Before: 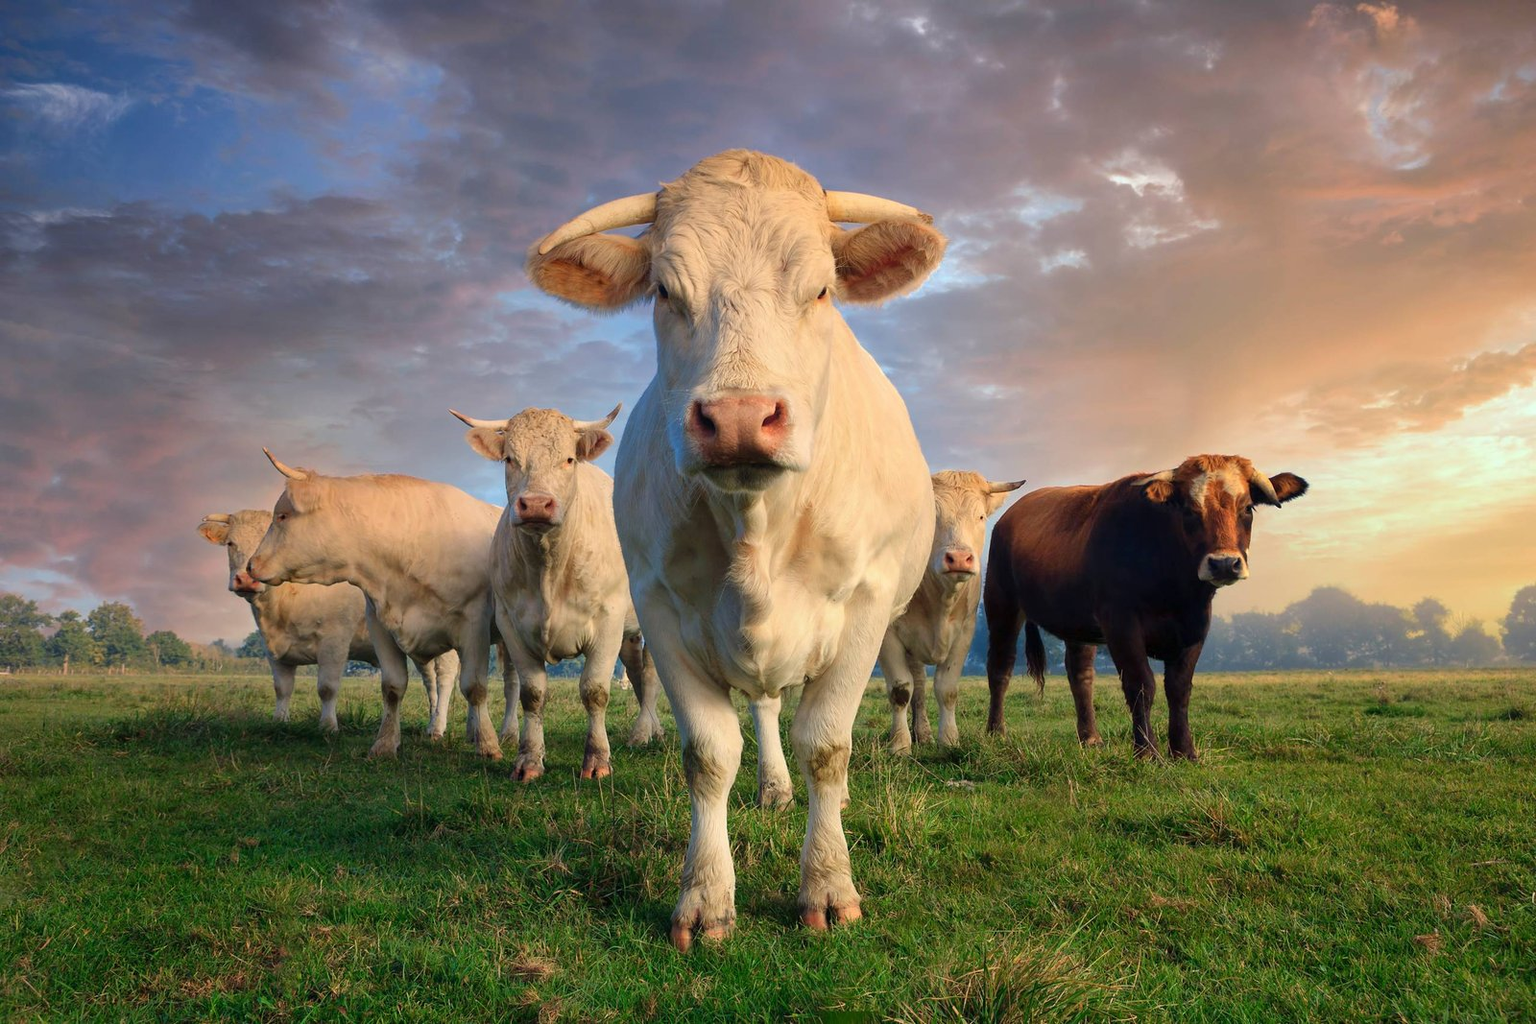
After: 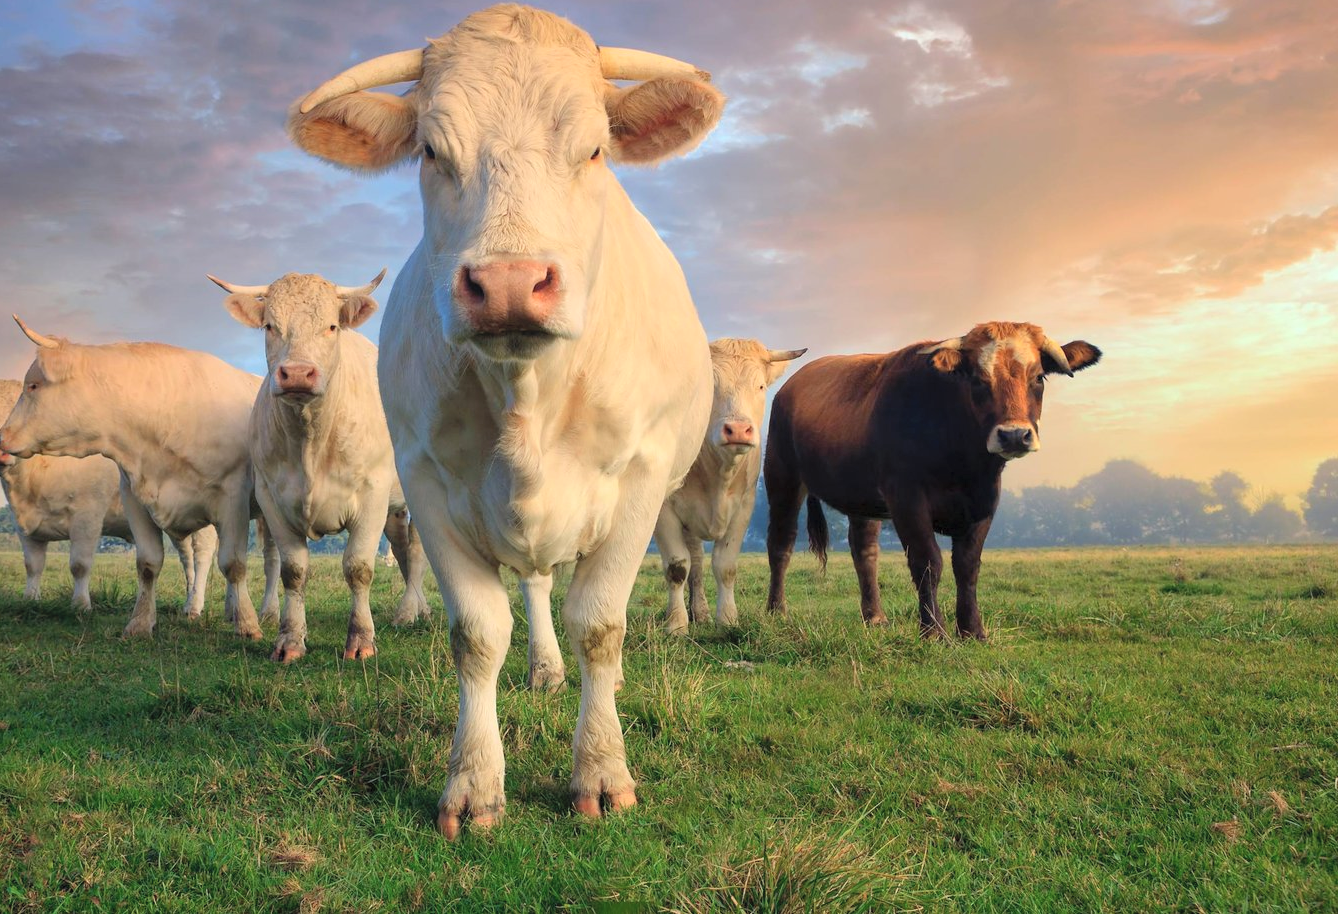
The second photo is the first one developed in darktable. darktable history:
crop: left 16.315%, top 14.246%
contrast brightness saturation: brightness 0.15
rotate and perspective: automatic cropping off
